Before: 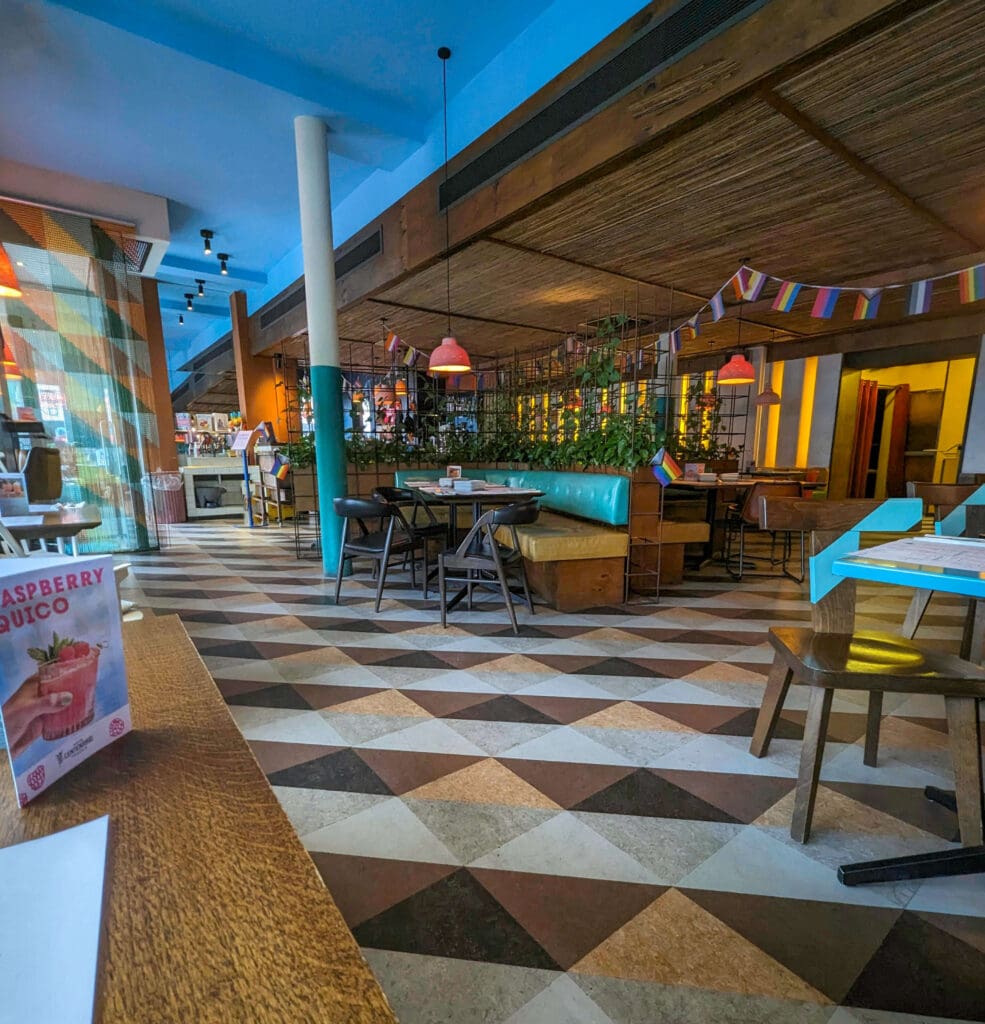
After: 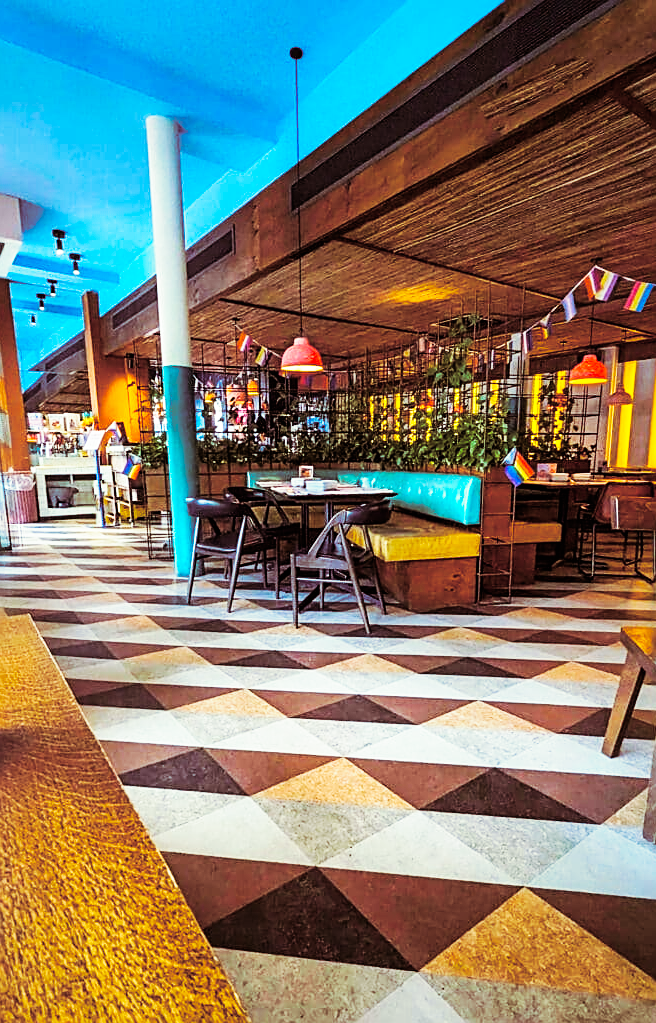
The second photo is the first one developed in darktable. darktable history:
base curve: curves: ch0 [(0, 0) (0.007, 0.004) (0.027, 0.03) (0.046, 0.07) (0.207, 0.54) (0.442, 0.872) (0.673, 0.972) (1, 1)], preserve colors none
split-toning: on, module defaults
crop and rotate: left 15.055%, right 18.278%
sharpen: on, module defaults
color balance rgb: perceptual saturation grading › global saturation 25%, global vibrance 20%
